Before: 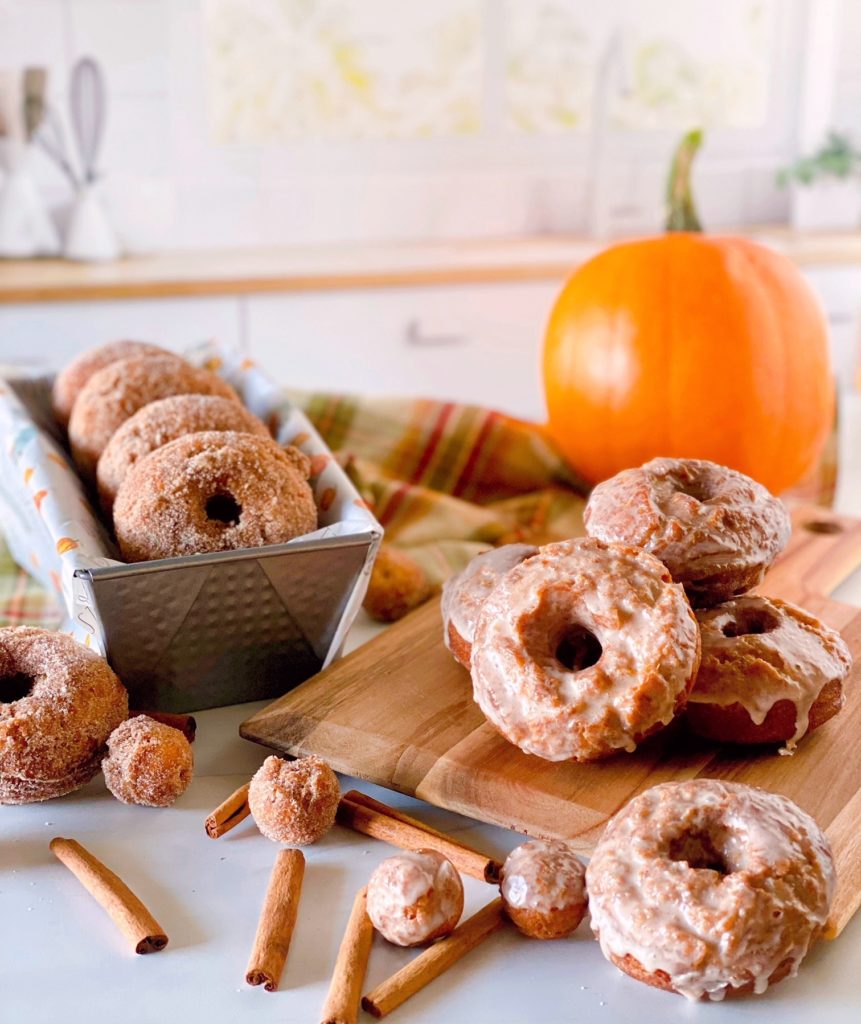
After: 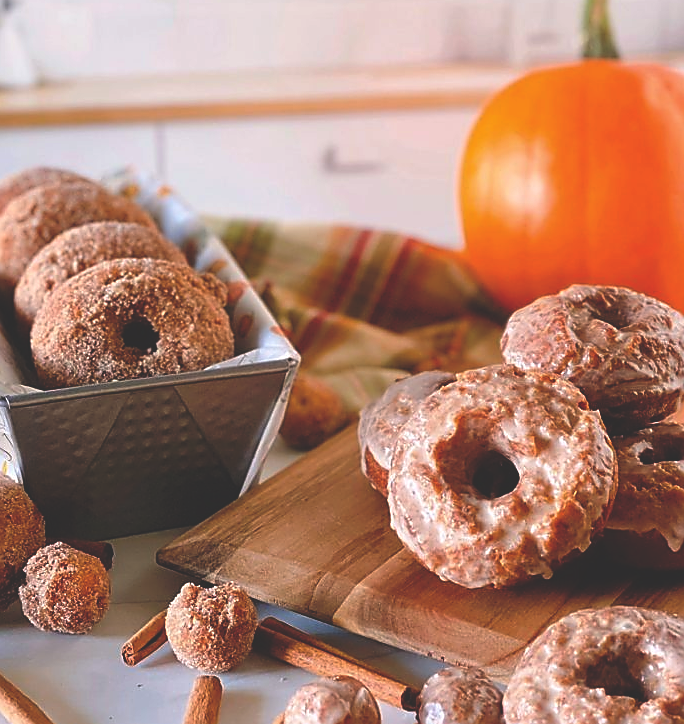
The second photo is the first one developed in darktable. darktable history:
rgb curve: curves: ch0 [(0, 0.186) (0.314, 0.284) (0.775, 0.708) (1, 1)], compensate middle gray true, preserve colors none
sharpen: radius 1.4, amount 1.25, threshold 0.7
crop: left 9.712%, top 16.928%, right 10.845%, bottom 12.332%
